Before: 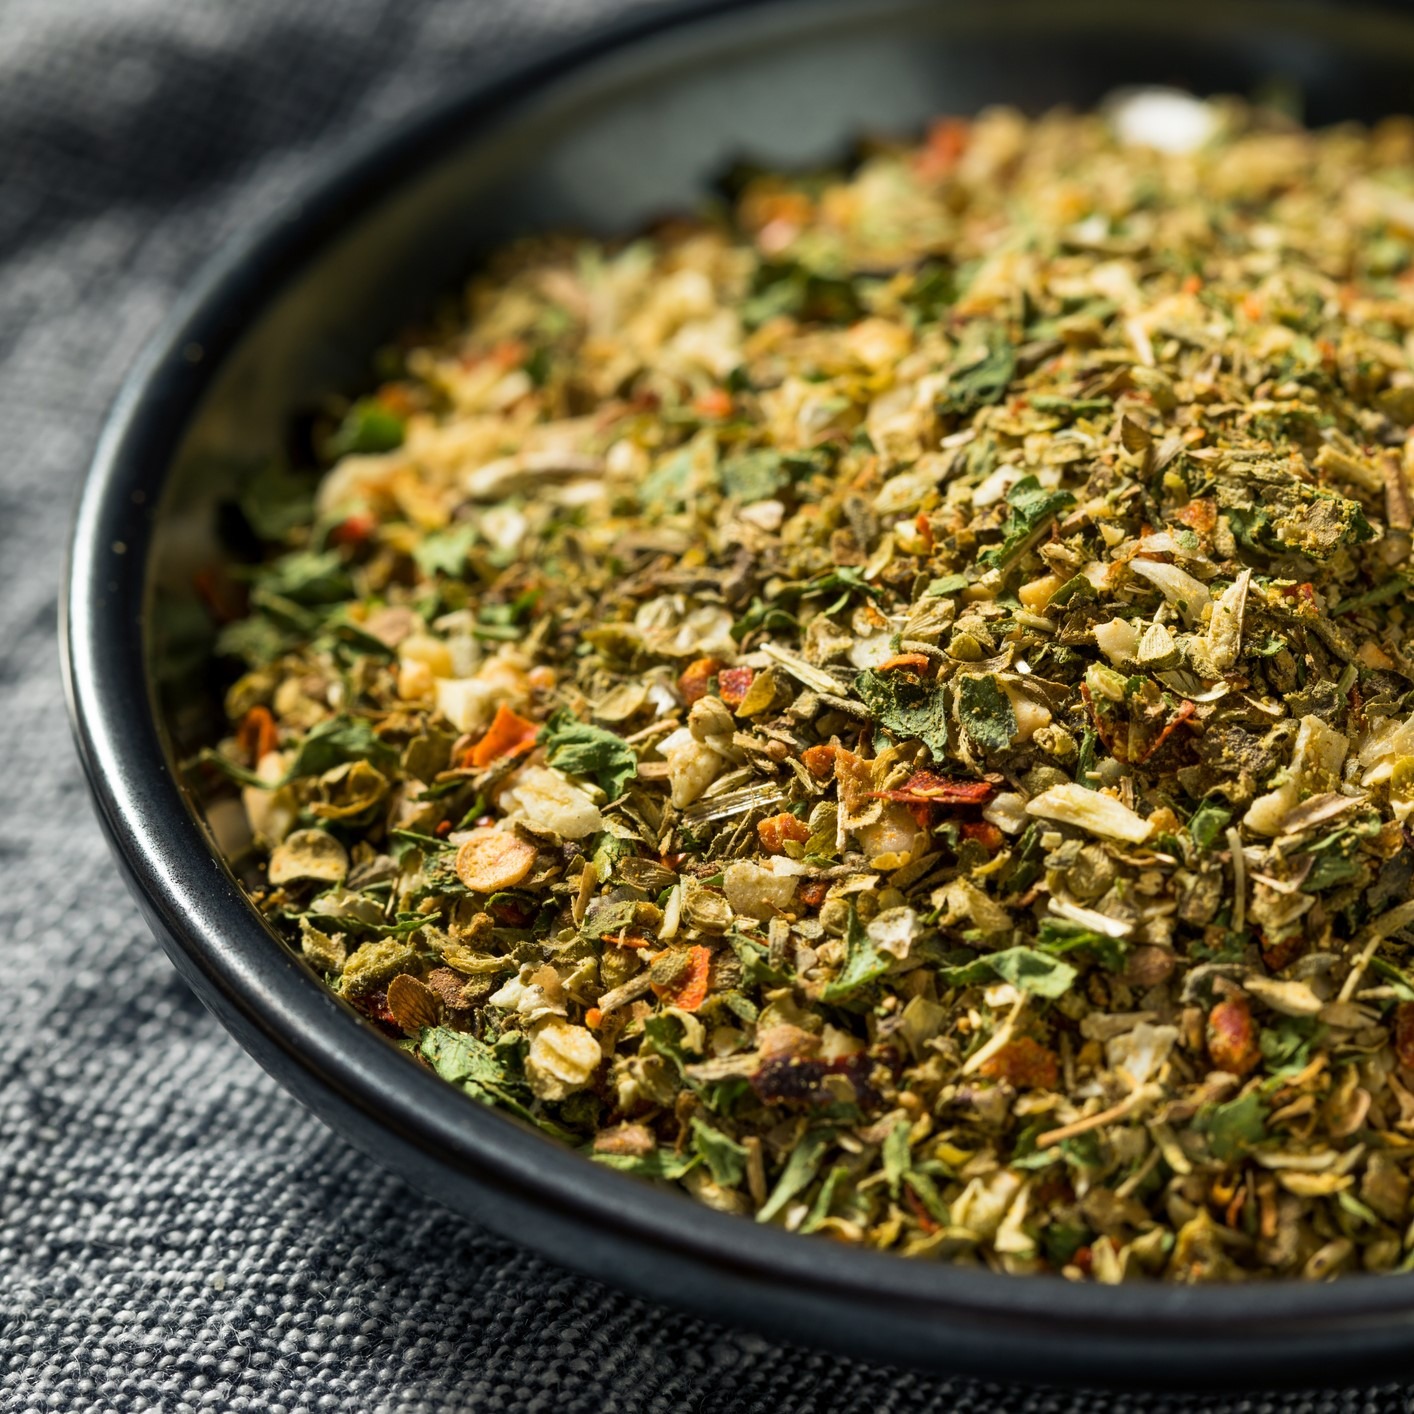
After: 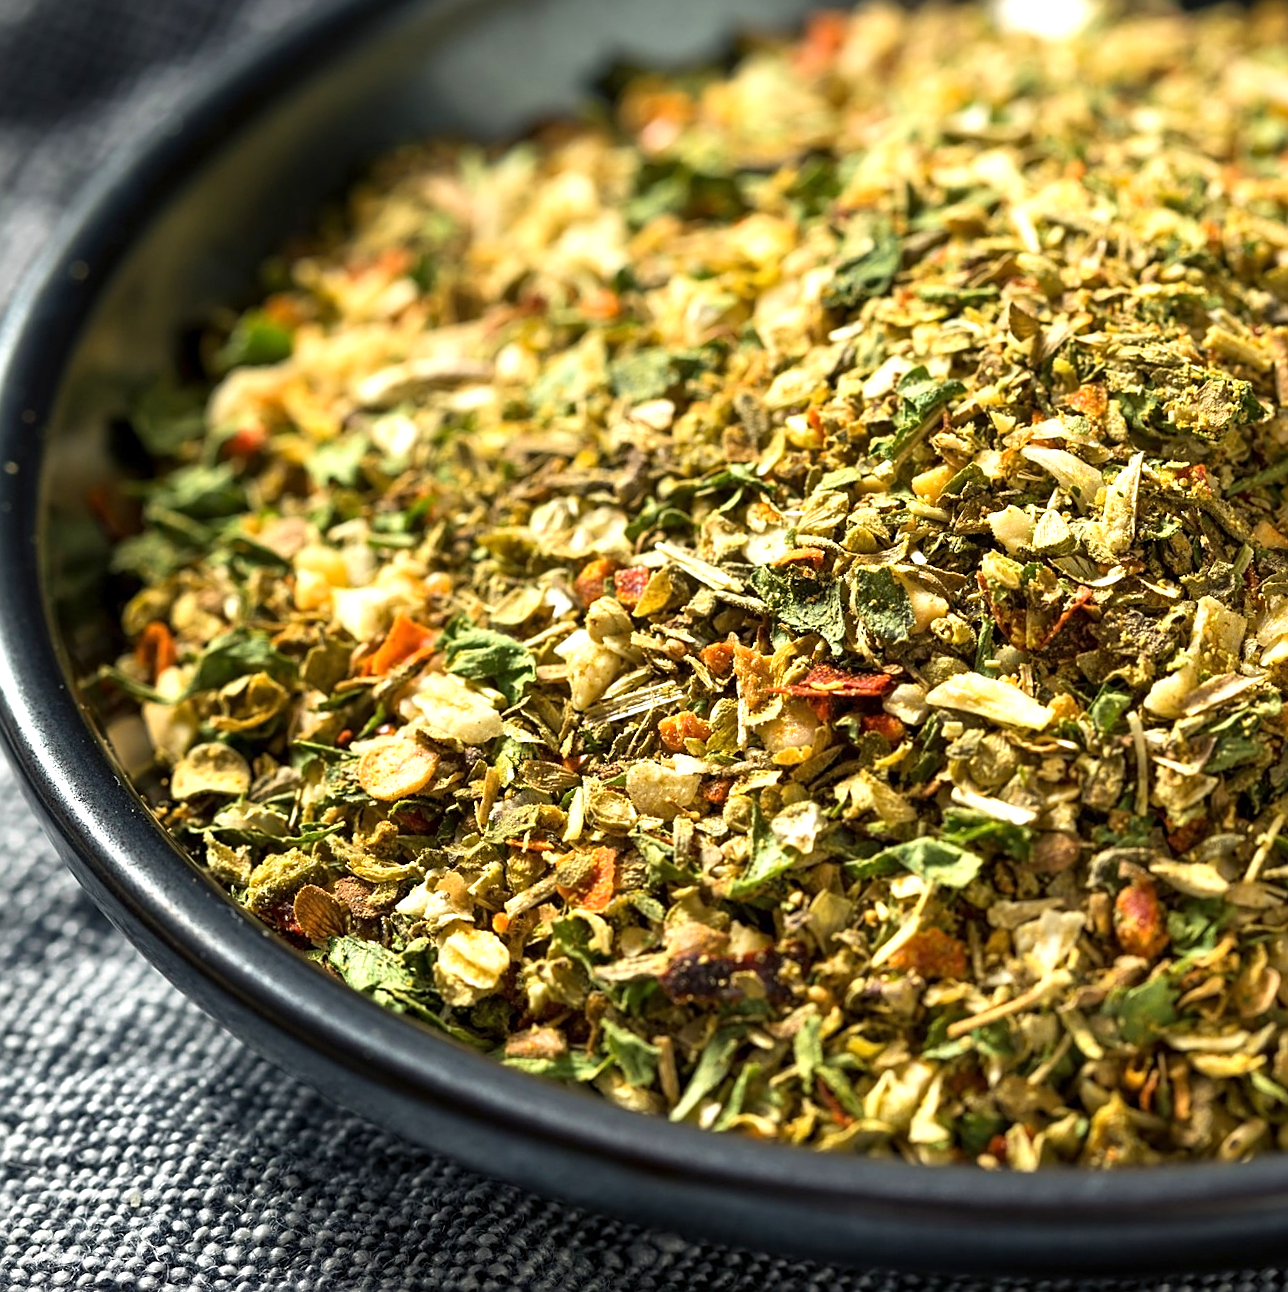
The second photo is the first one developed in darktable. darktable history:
tone equalizer: on, module defaults
sharpen: amount 0.497
exposure: exposure 0.642 EV, compensate highlight preservation false
crop and rotate: angle 1.87°, left 5.95%, top 5.697%
